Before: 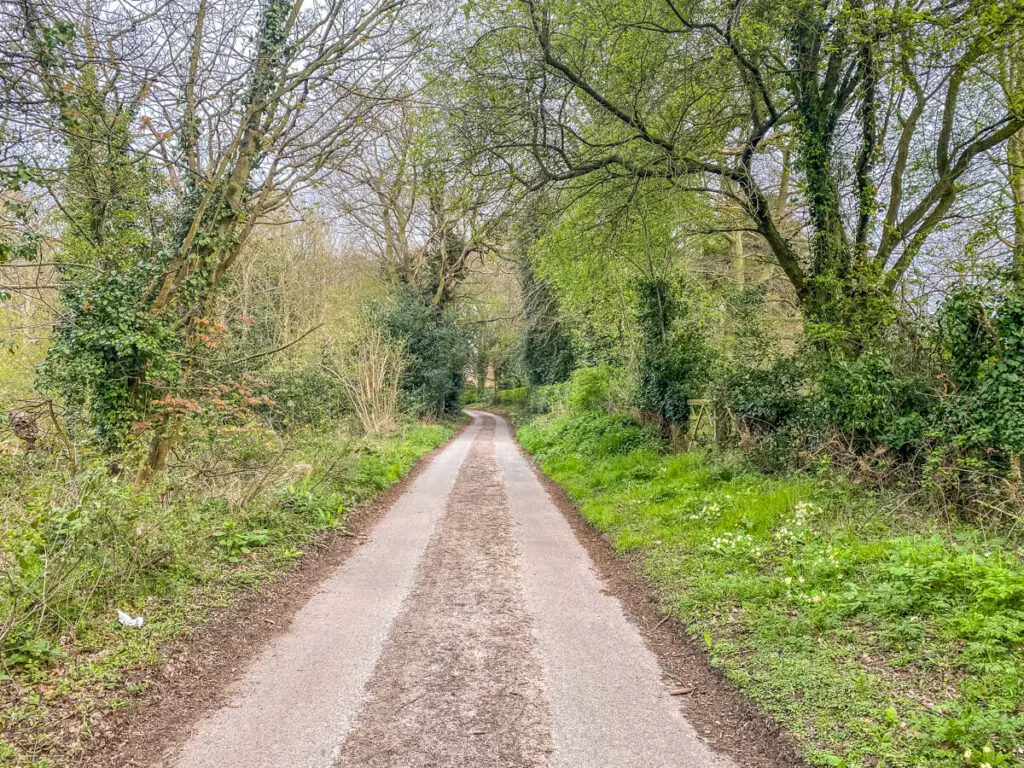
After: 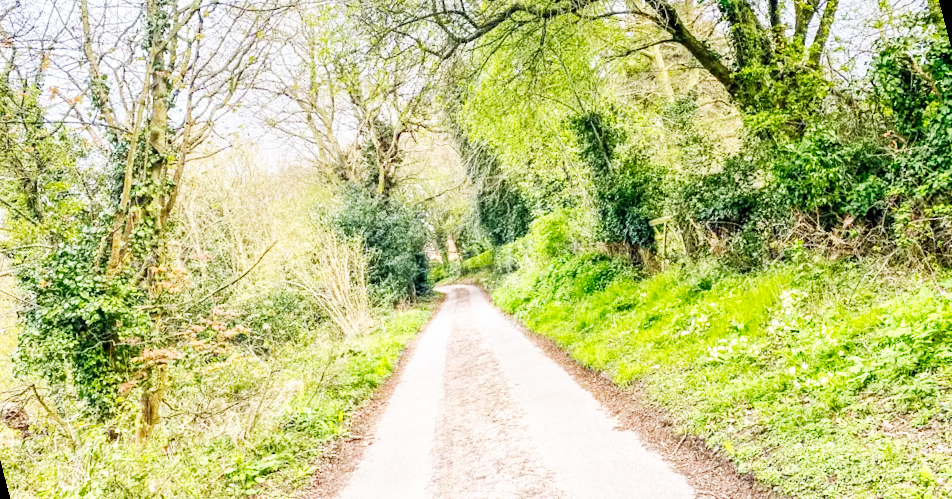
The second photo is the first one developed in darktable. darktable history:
rotate and perspective: rotation -14.8°, crop left 0.1, crop right 0.903, crop top 0.25, crop bottom 0.748
base curve: curves: ch0 [(0, 0) (0.007, 0.004) (0.027, 0.03) (0.046, 0.07) (0.207, 0.54) (0.442, 0.872) (0.673, 0.972) (1, 1)], preserve colors none
